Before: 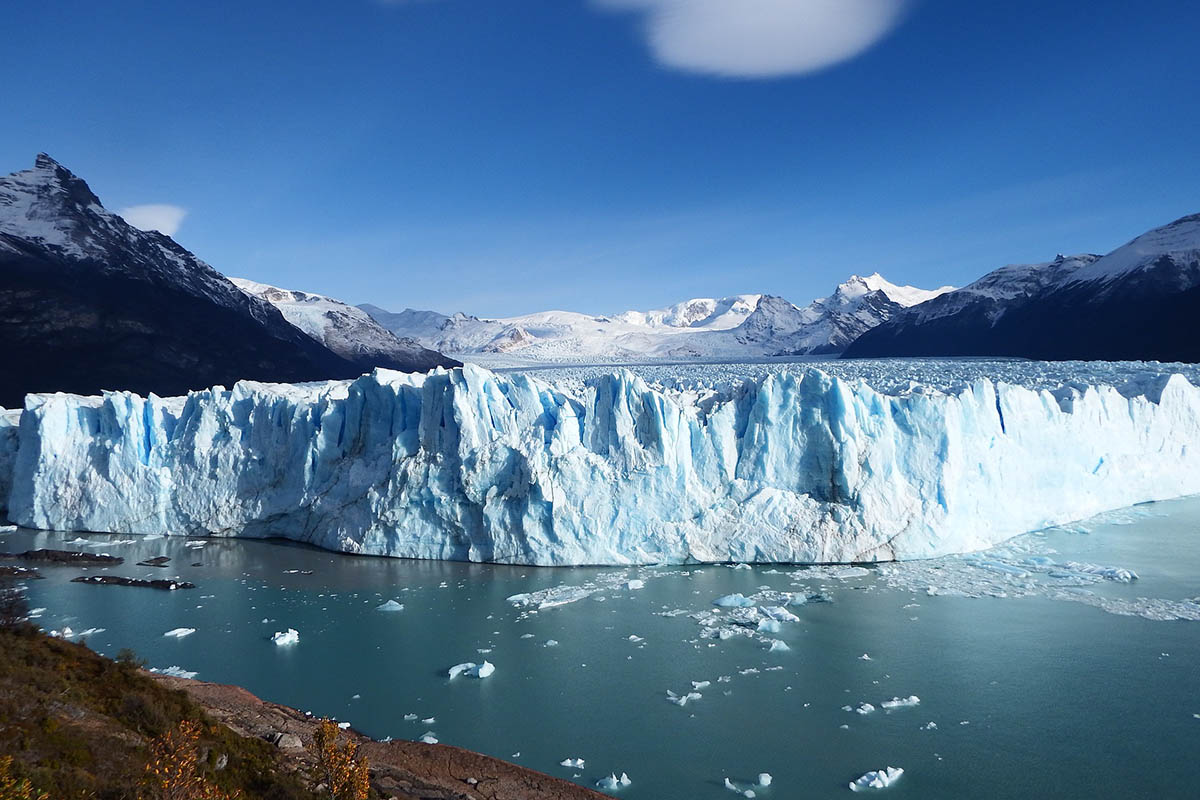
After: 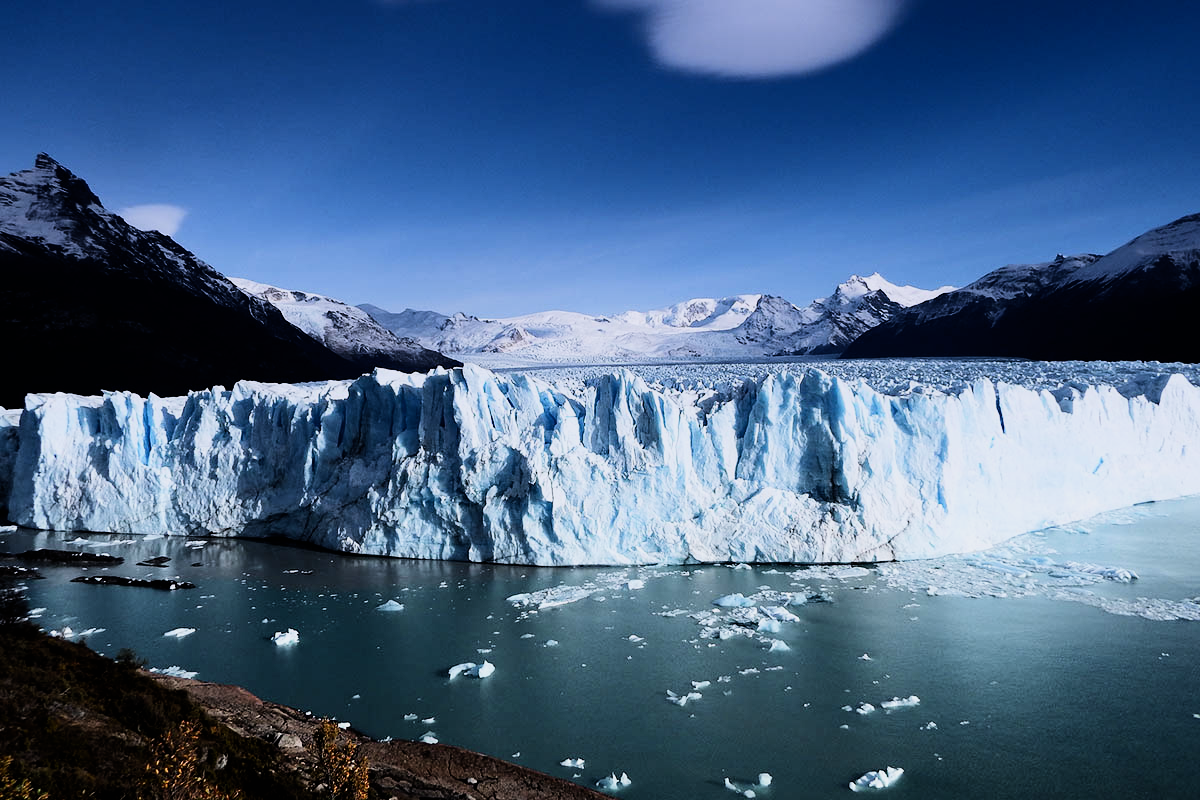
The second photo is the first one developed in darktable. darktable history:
graduated density: hue 238.83°, saturation 50%
filmic rgb: black relative exposure -5 EV, white relative exposure 3.5 EV, hardness 3.19, contrast 1.4, highlights saturation mix -50%
contrast brightness saturation: contrast 0.15, brightness 0.05
